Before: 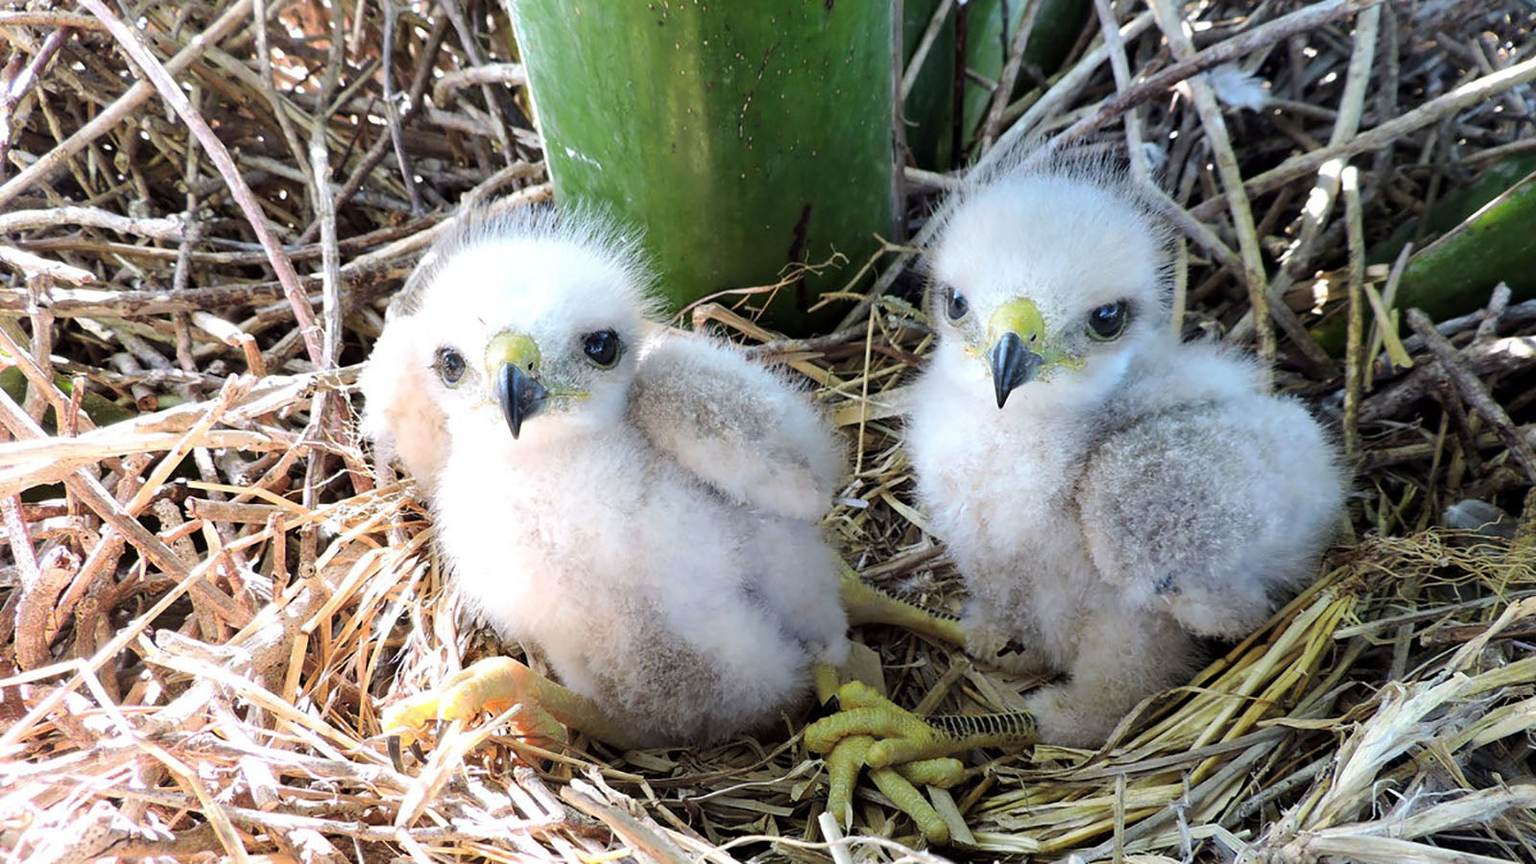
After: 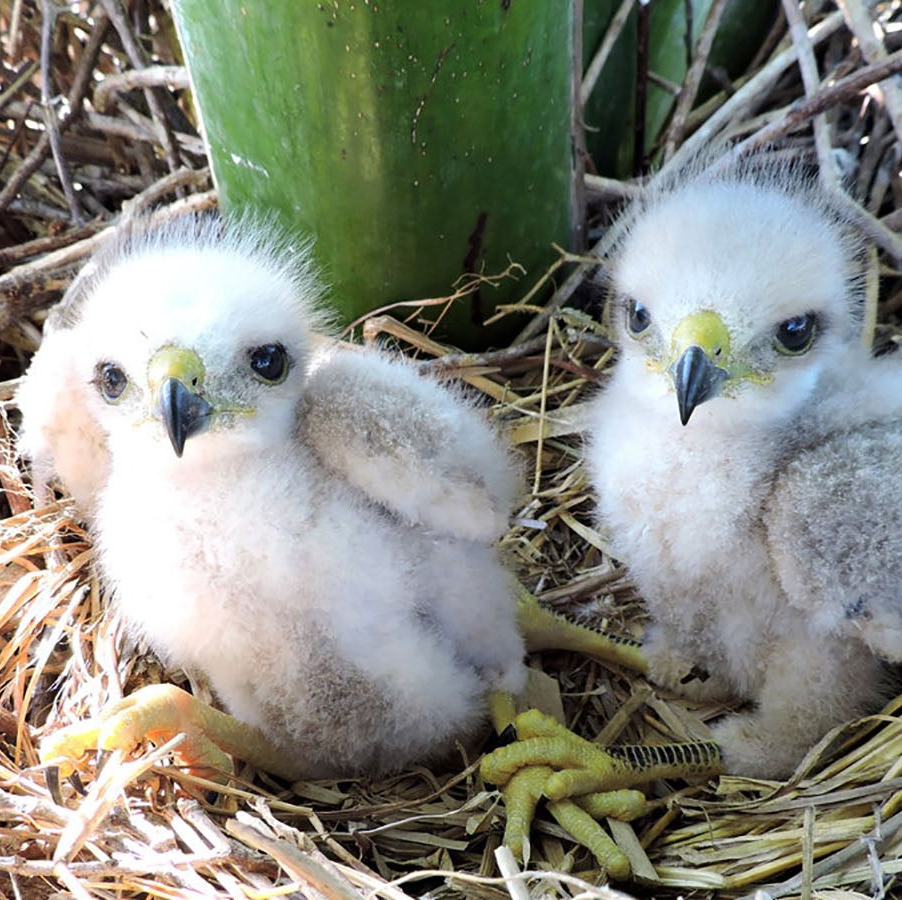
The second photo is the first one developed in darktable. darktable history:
crop and rotate: left 22.393%, right 21.22%
levels: levels [0, 0.499, 1]
